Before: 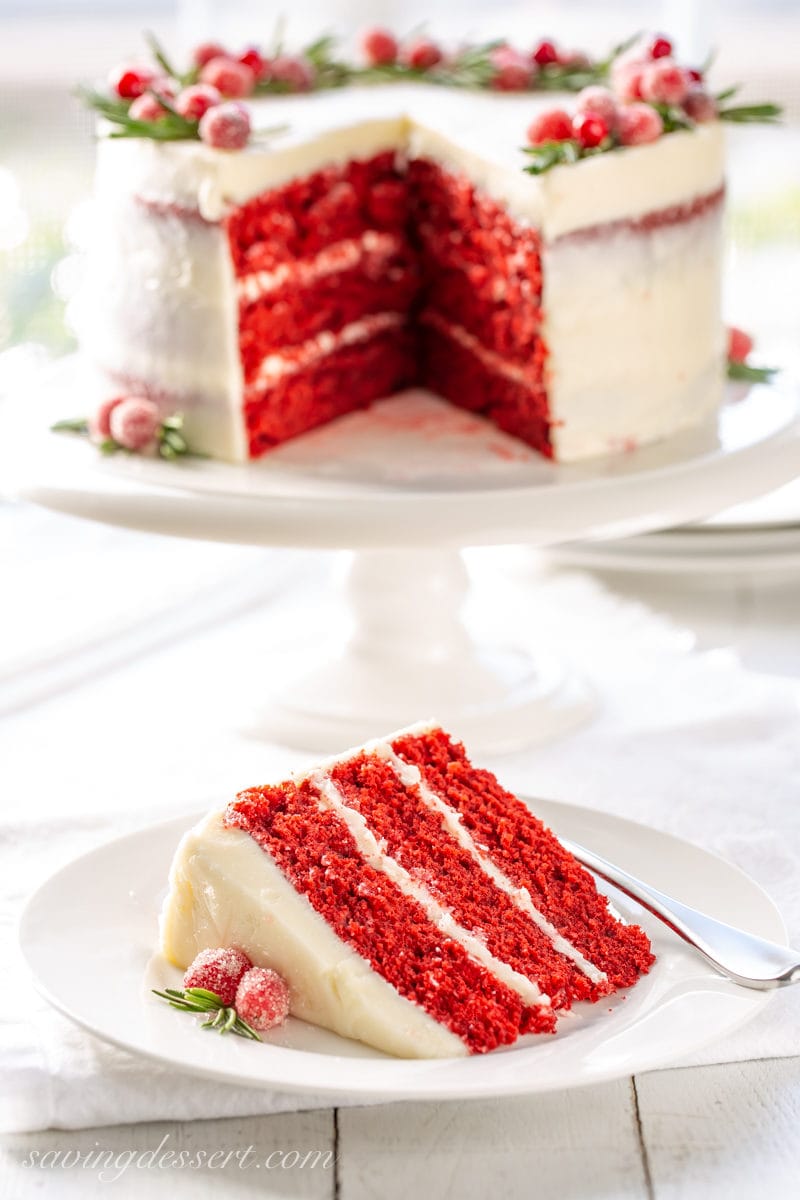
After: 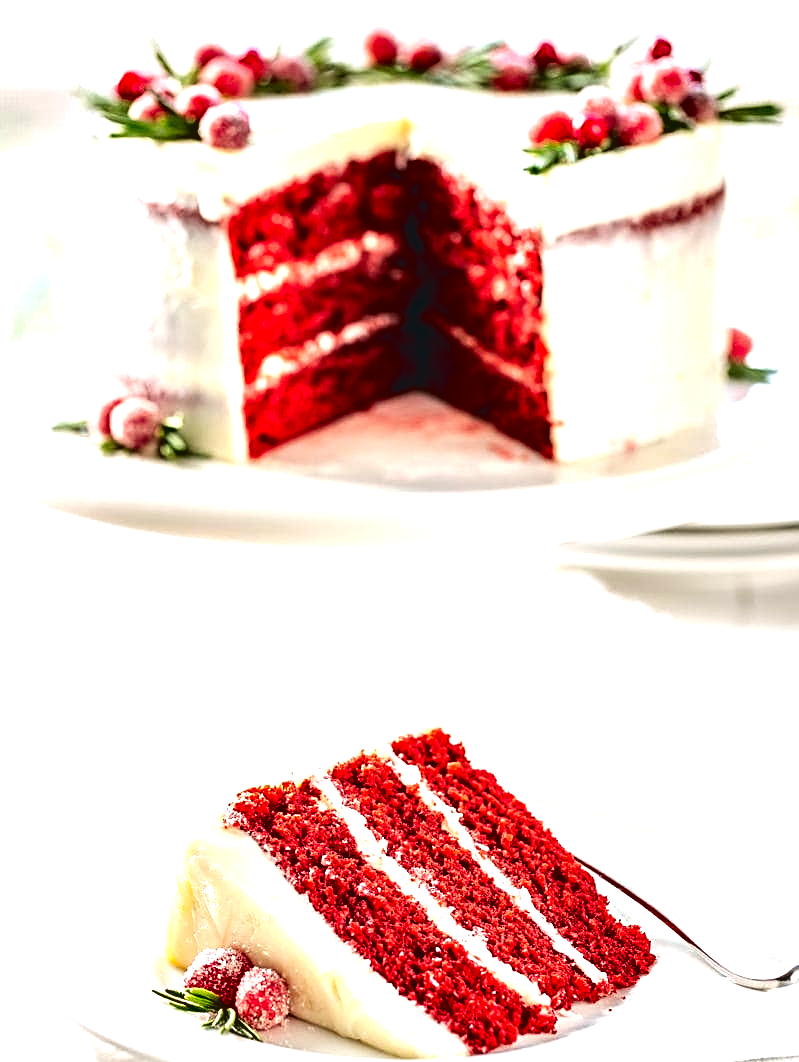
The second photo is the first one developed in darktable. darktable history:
contrast brightness saturation: contrast -0.118
crop and rotate: top 0%, bottom 11.456%
contrast equalizer: octaves 7, y [[0.6 ×6], [0.55 ×6], [0 ×6], [0 ×6], [0 ×6]]
tone equalizer: -8 EV -1.08 EV, -7 EV -0.984 EV, -6 EV -0.89 EV, -5 EV -0.55 EV, -3 EV 0.594 EV, -2 EV 0.869 EV, -1 EV 0.993 EV, +0 EV 1.07 EV, edges refinement/feathering 500, mask exposure compensation -1.57 EV, preserve details no
sharpen: on, module defaults
